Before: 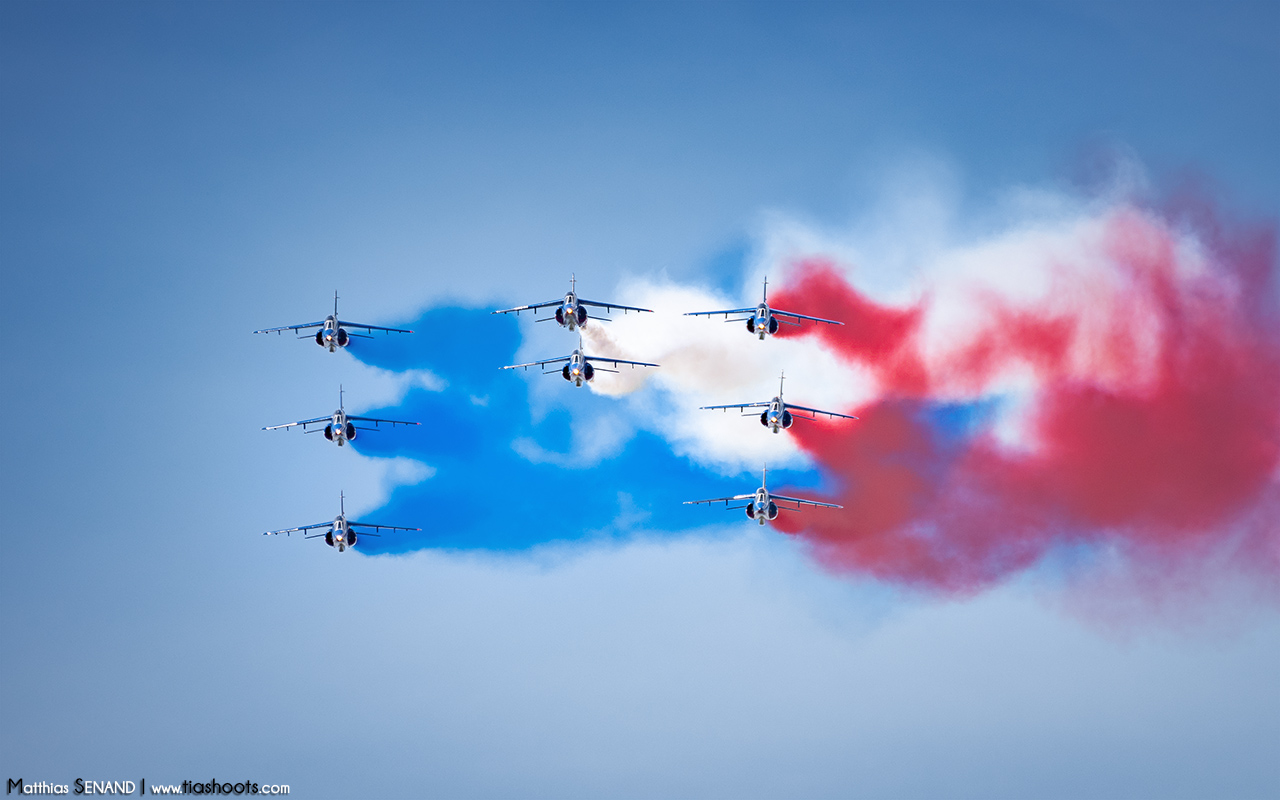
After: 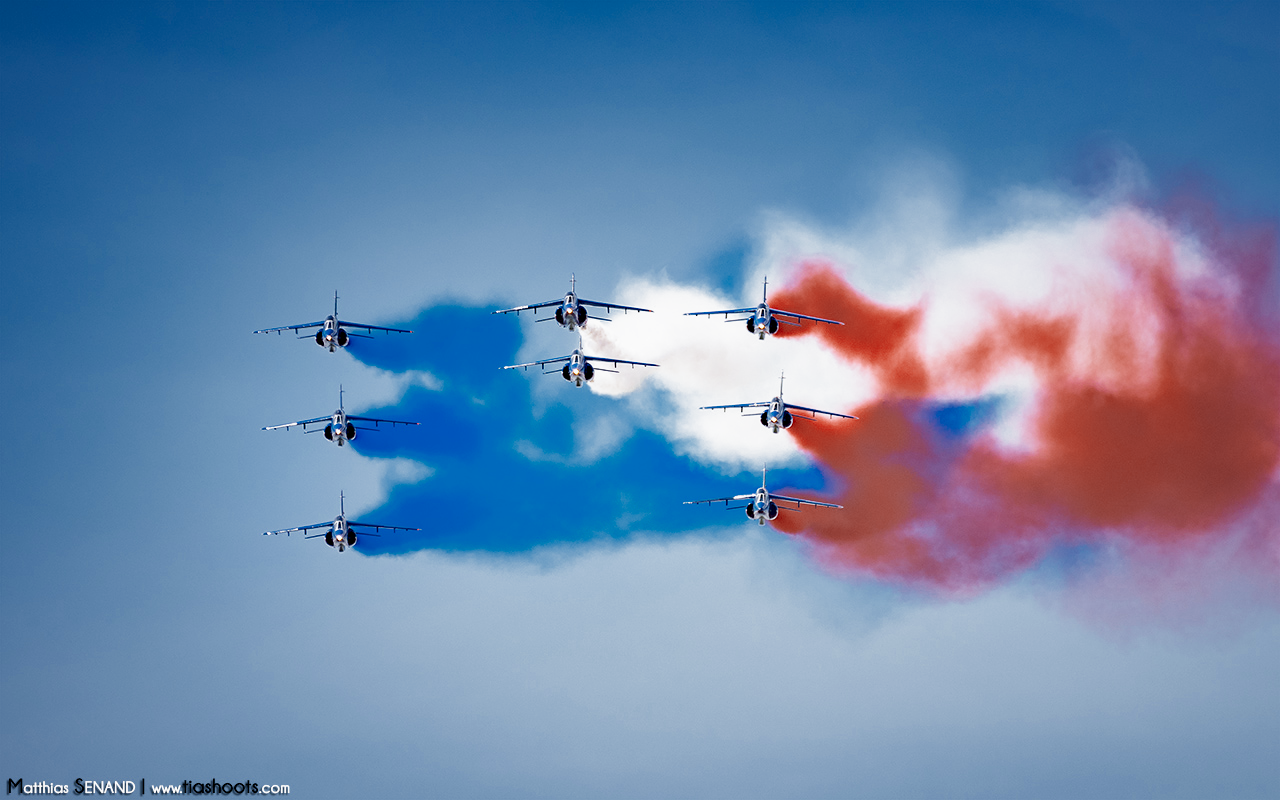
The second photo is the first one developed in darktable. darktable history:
color zones: curves: ch0 [(0, 0.5) (0.125, 0.4) (0.25, 0.5) (0.375, 0.4) (0.5, 0.4) (0.625, 0.35) (0.75, 0.35) (0.875, 0.5)]; ch1 [(0, 0.35) (0.125, 0.45) (0.25, 0.35) (0.375, 0.35) (0.5, 0.35) (0.625, 0.35) (0.75, 0.45) (0.875, 0.35)]; ch2 [(0, 0.6) (0.125, 0.5) (0.25, 0.5) (0.375, 0.6) (0.5, 0.6) (0.625, 0.5) (0.75, 0.5) (0.875, 0.5)]
filmic rgb: middle gray luminance 8.72%, black relative exposure -6.36 EV, white relative exposure 2.71 EV, threshold 5.97 EV, target black luminance 0%, hardness 4.79, latitude 73.82%, contrast 1.332, shadows ↔ highlights balance 9.89%, preserve chrominance no, color science v5 (2021), enable highlight reconstruction true
